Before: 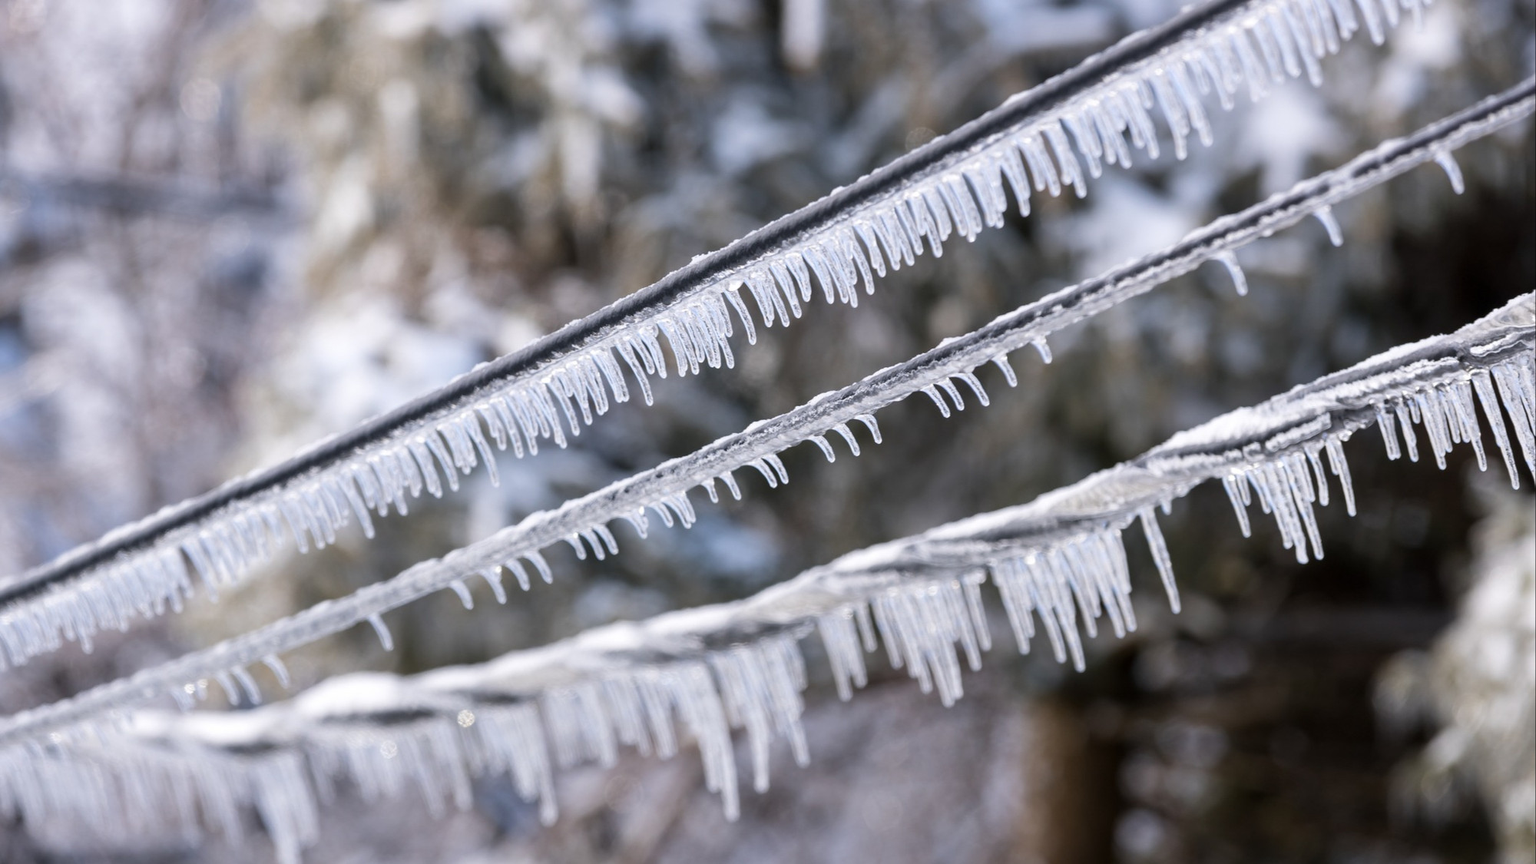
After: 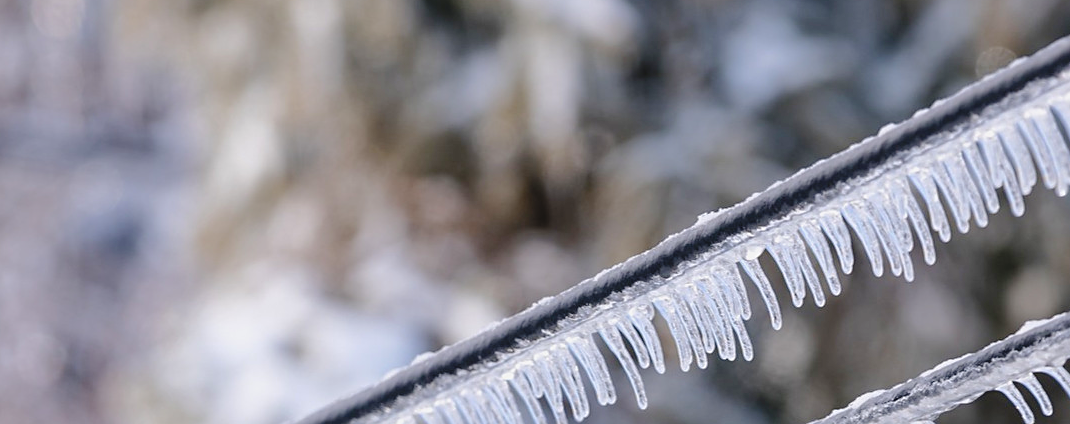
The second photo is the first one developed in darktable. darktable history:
tone curve: curves: ch0 [(0, 0.013) (0.175, 0.11) (0.337, 0.304) (0.498, 0.485) (0.78, 0.742) (0.993, 0.954)]; ch1 [(0, 0) (0.294, 0.184) (0.359, 0.34) (0.362, 0.35) (0.43, 0.41) (0.469, 0.463) (0.495, 0.502) (0.54, 0.563) (0.612, 0.641) (1, 1)]; ch2 [(0, 0) (0.44, 0.437) (0.495, 0.502) (0.524, 0.534) (0.557, 0.56) (0.634, 0.654) (0.728, 0.722) (1, 1)], preserve colors none
crop: left 10.154%, top 10.657%, right 36.324%, bottom 51.579%
color balance rgb: perceptual saturation grading › global saturation 16.383%, perceptual brilliance grading › mid-tones 11.001%, perceptual brilliance grading › shadows 14.766%
sharpen: radius 1.856, amount 0.398, threshold 1.335
